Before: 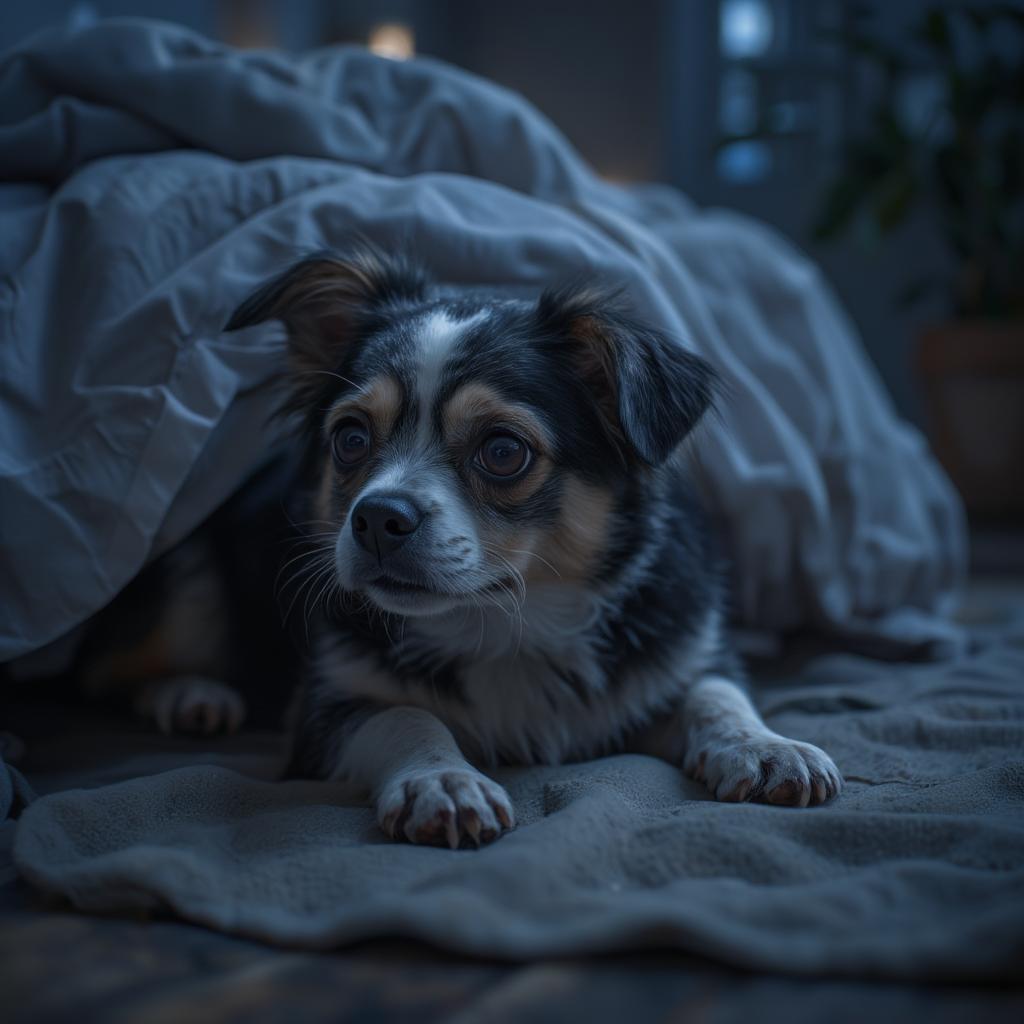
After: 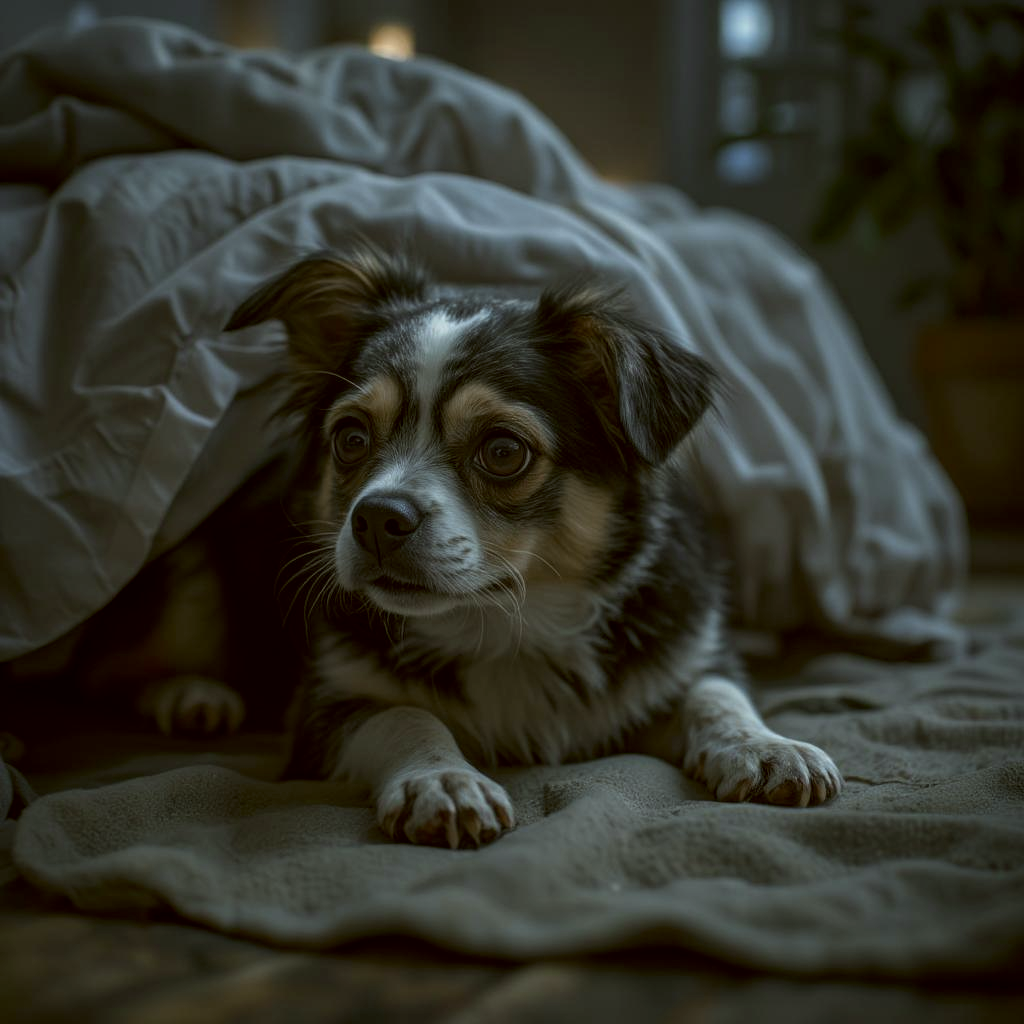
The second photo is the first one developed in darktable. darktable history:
color correction: highlights a* -1.43, highlights b* 10.12, shadows a* 0.395, shadows b* 19.35
local contrast: on, module defaults
